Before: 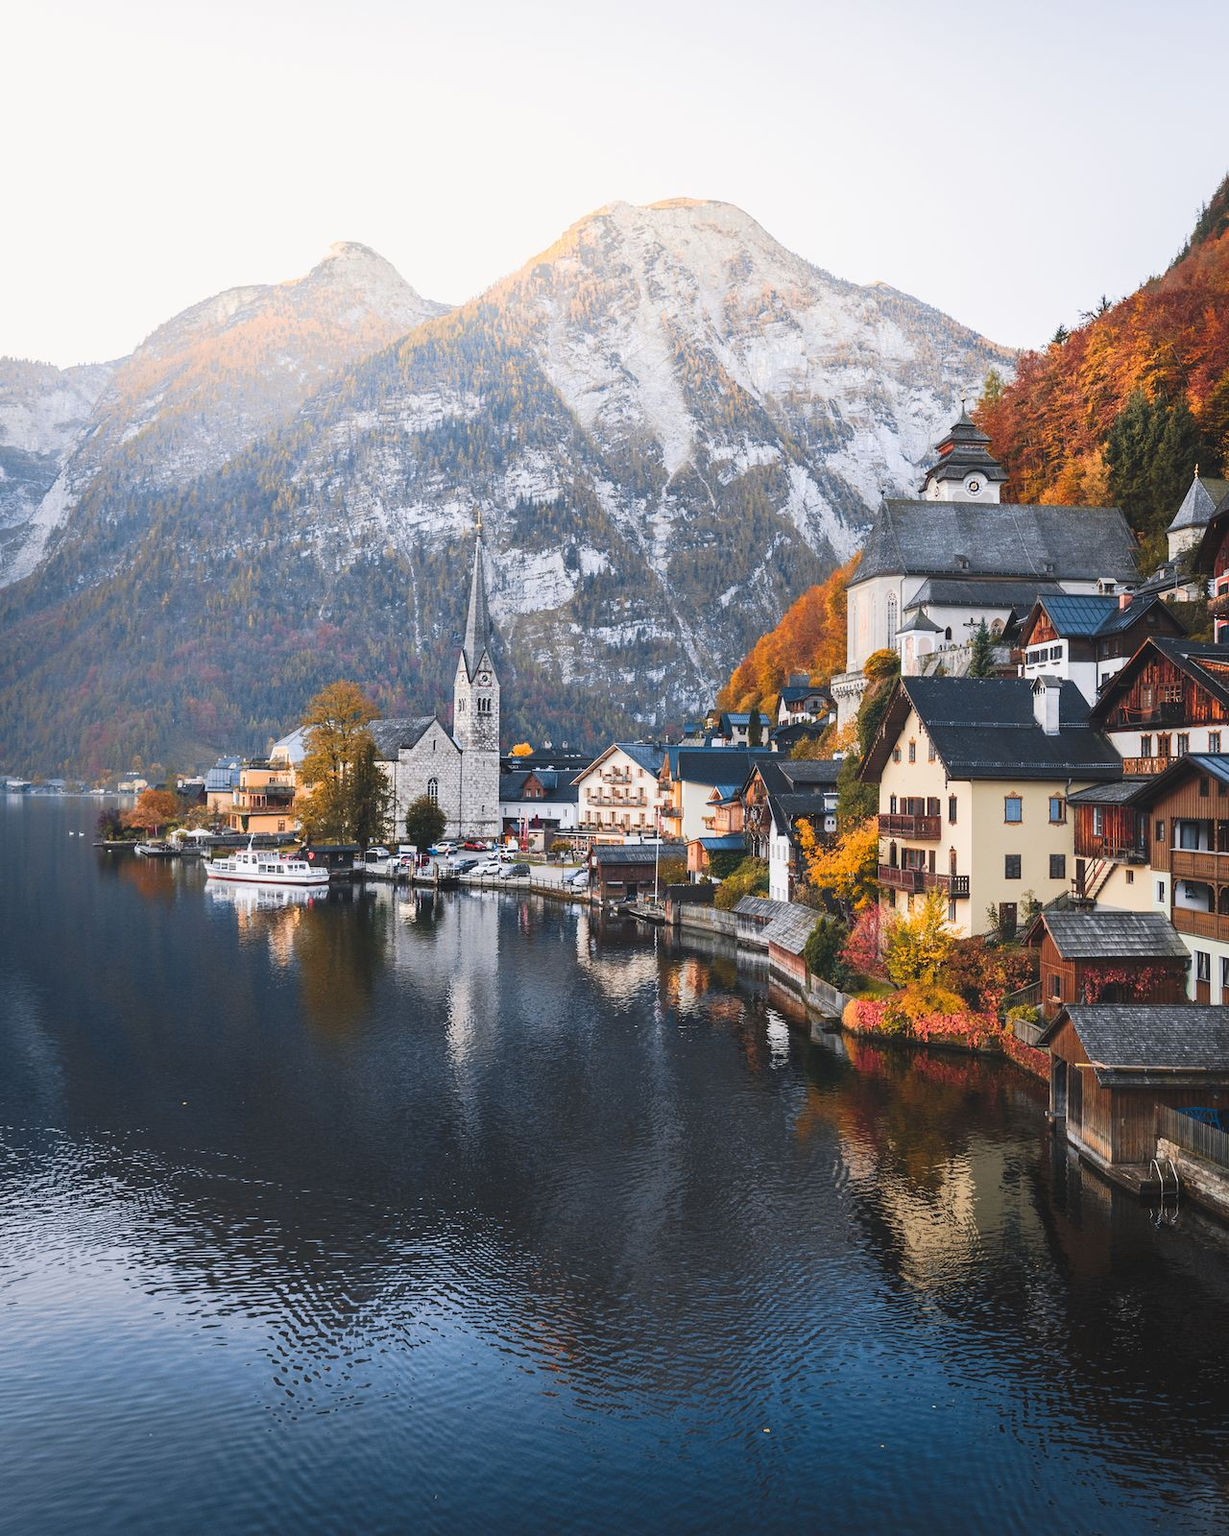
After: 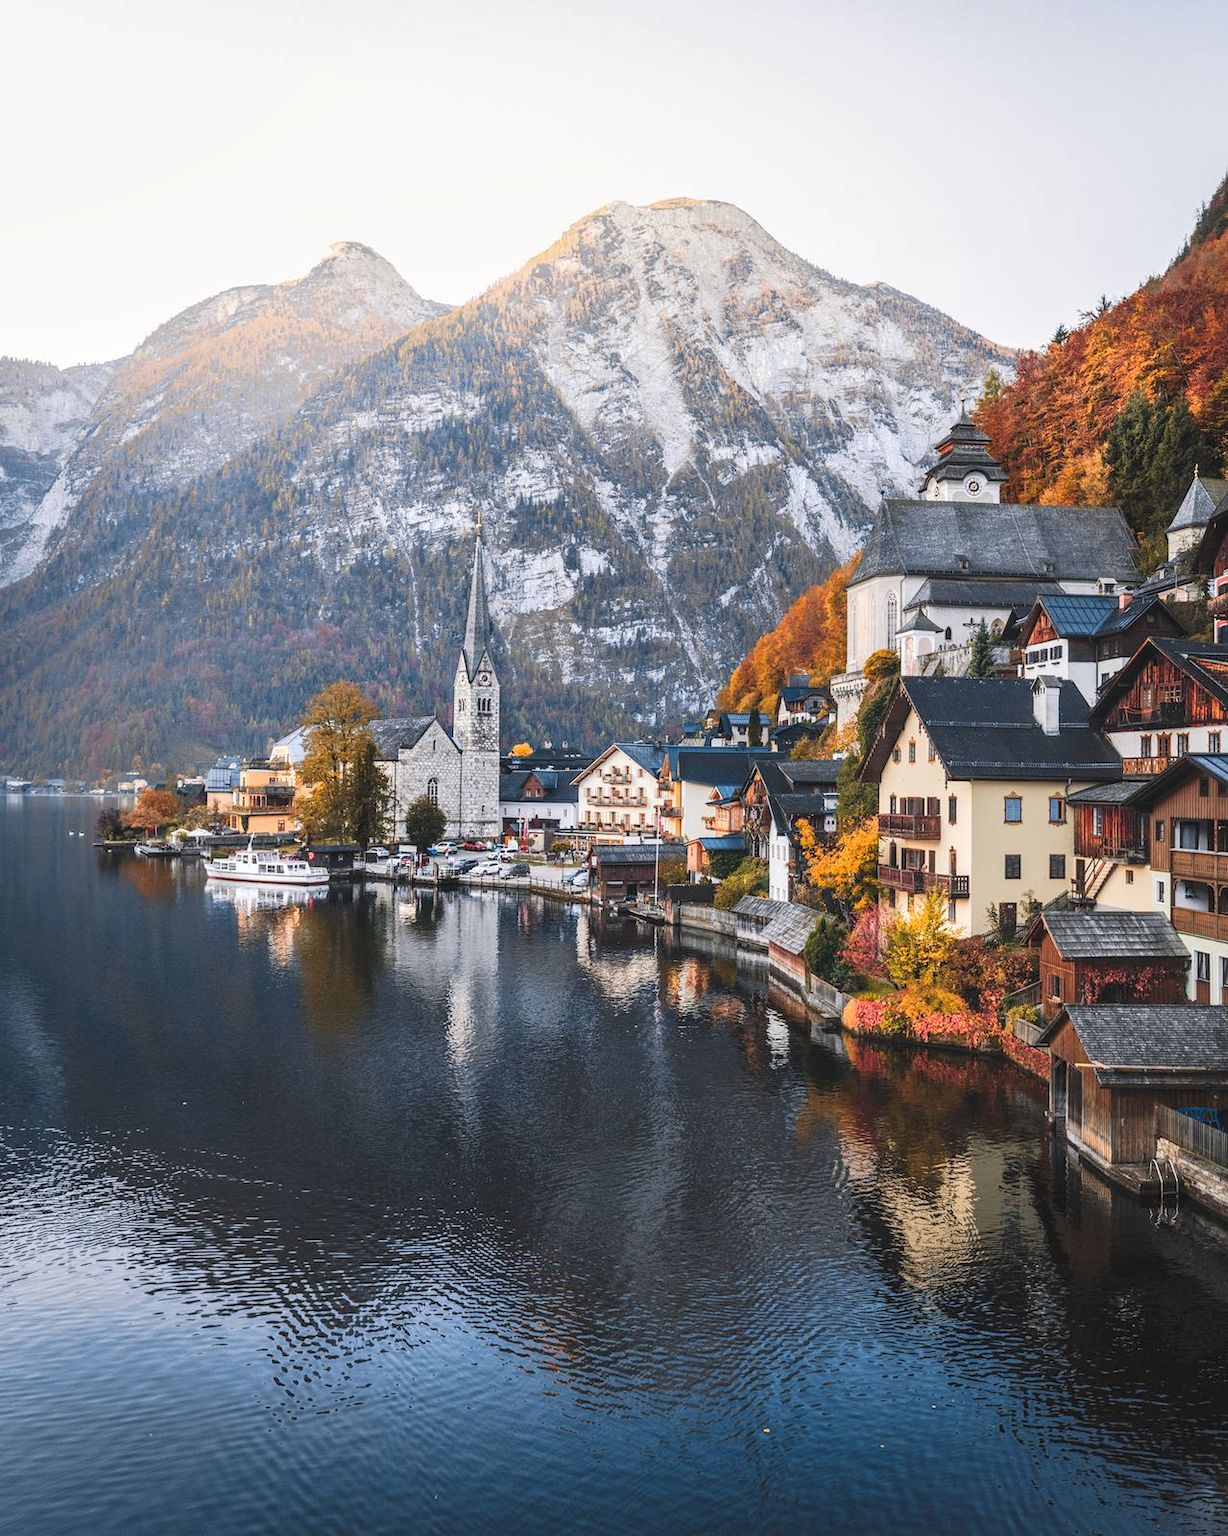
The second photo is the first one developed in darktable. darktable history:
local contrast: on, module defaults
shadows and highlights: shadows 32, highlights -32, soften with gaussian
